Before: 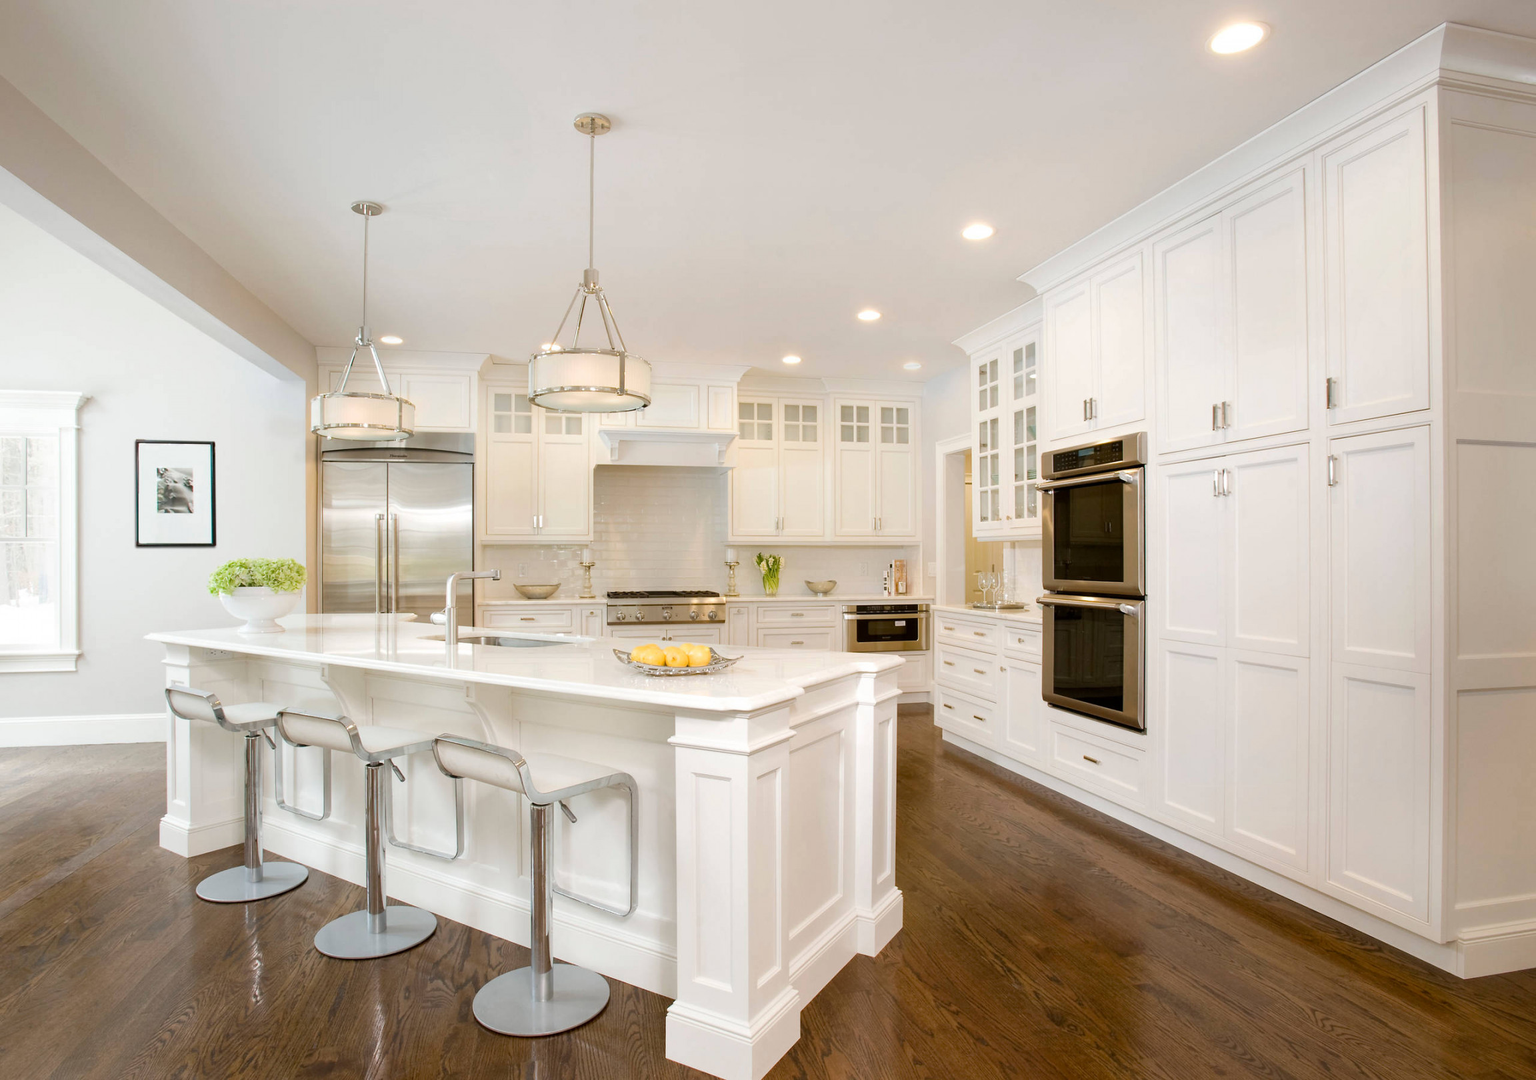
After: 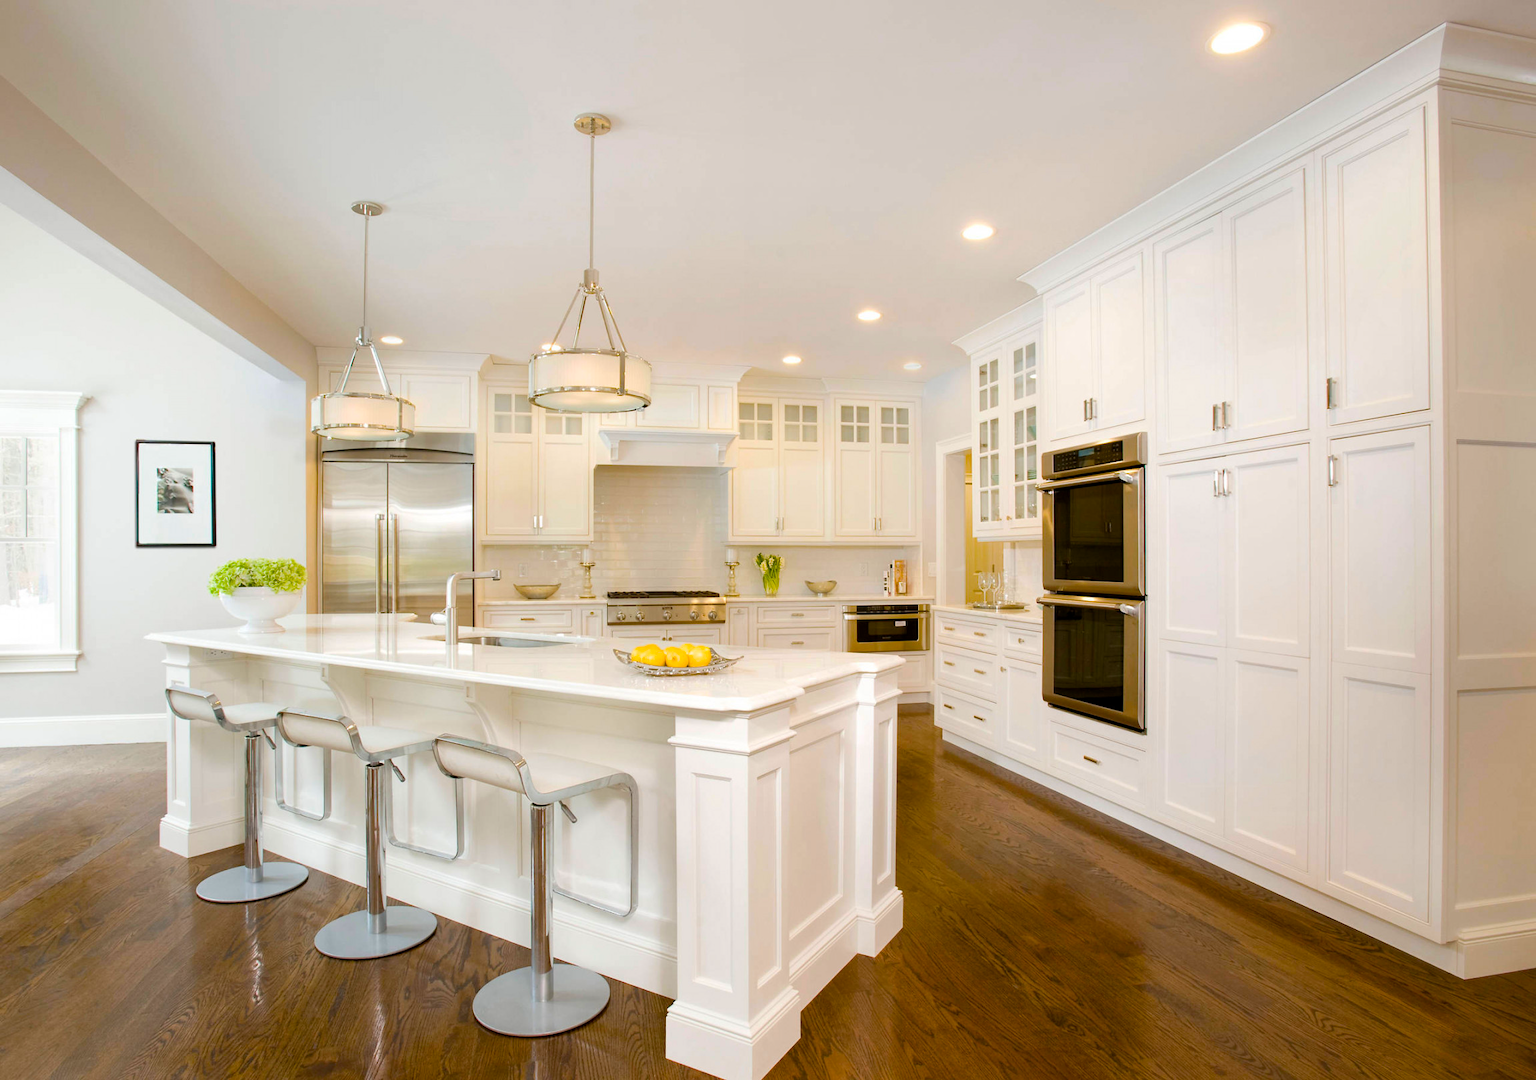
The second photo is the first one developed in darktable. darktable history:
color balance rgb: linear chroma grading › global chroma 15%, perceptual saturation grading › global saturation 30%
exposure: black level correction 0.001, compensate highlight preservation false
